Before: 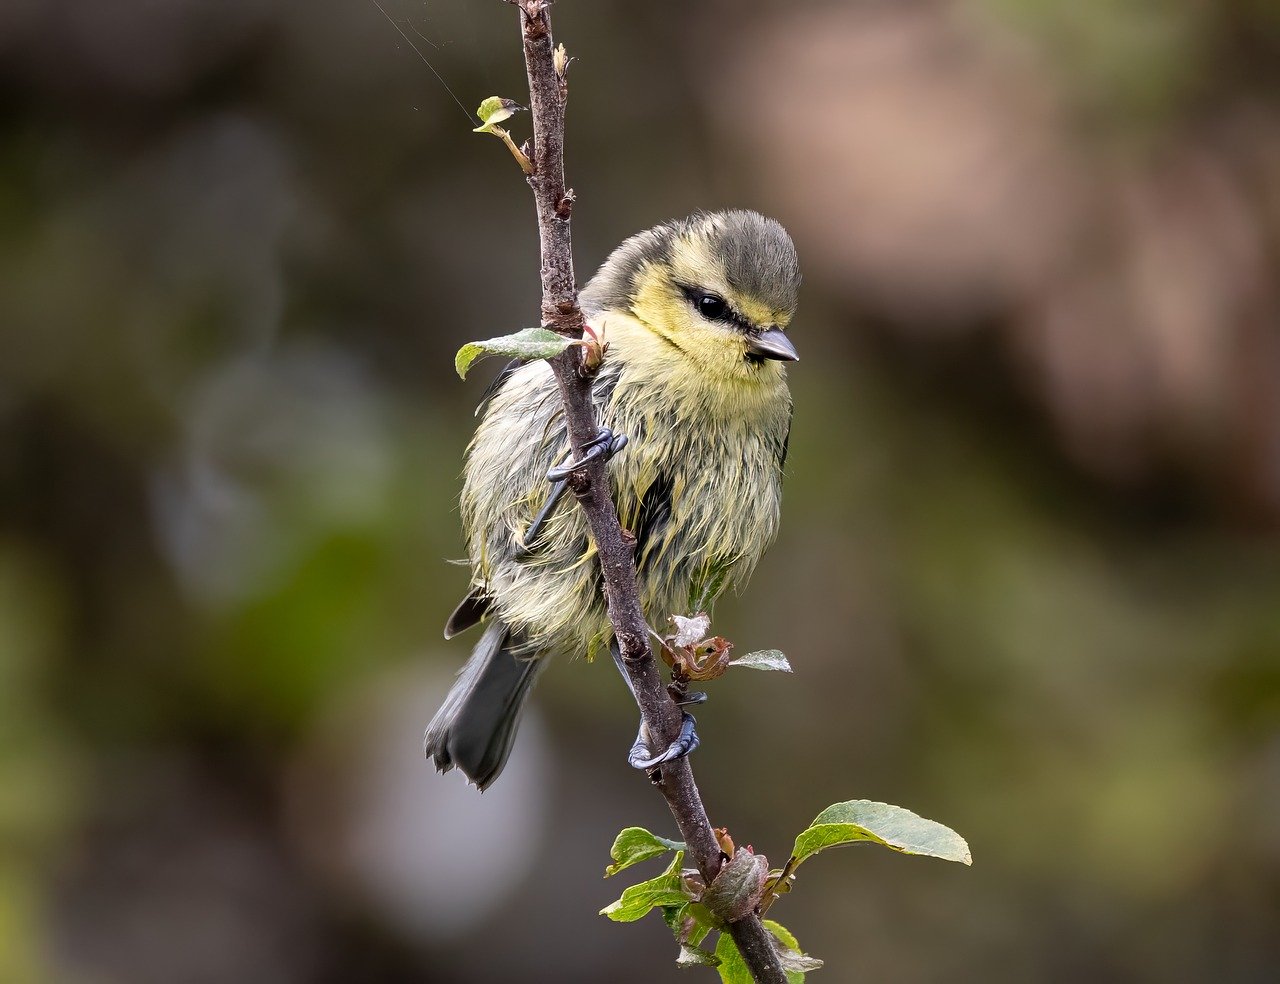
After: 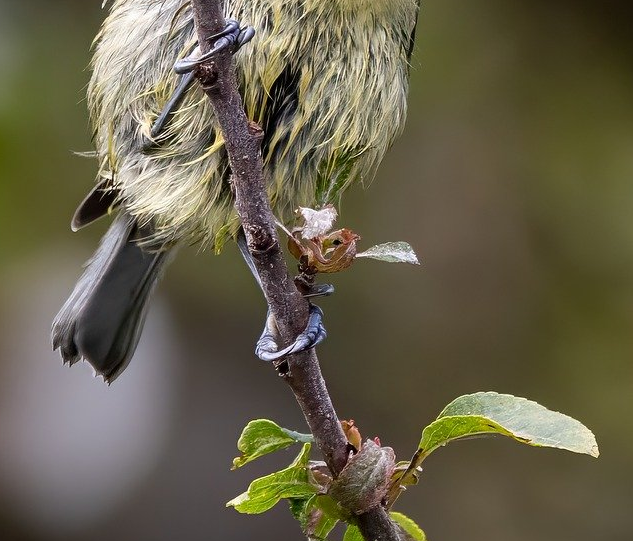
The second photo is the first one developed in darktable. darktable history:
crop: left 29.197%, top 41.535%, right 21.292%, bottom 3.47%
